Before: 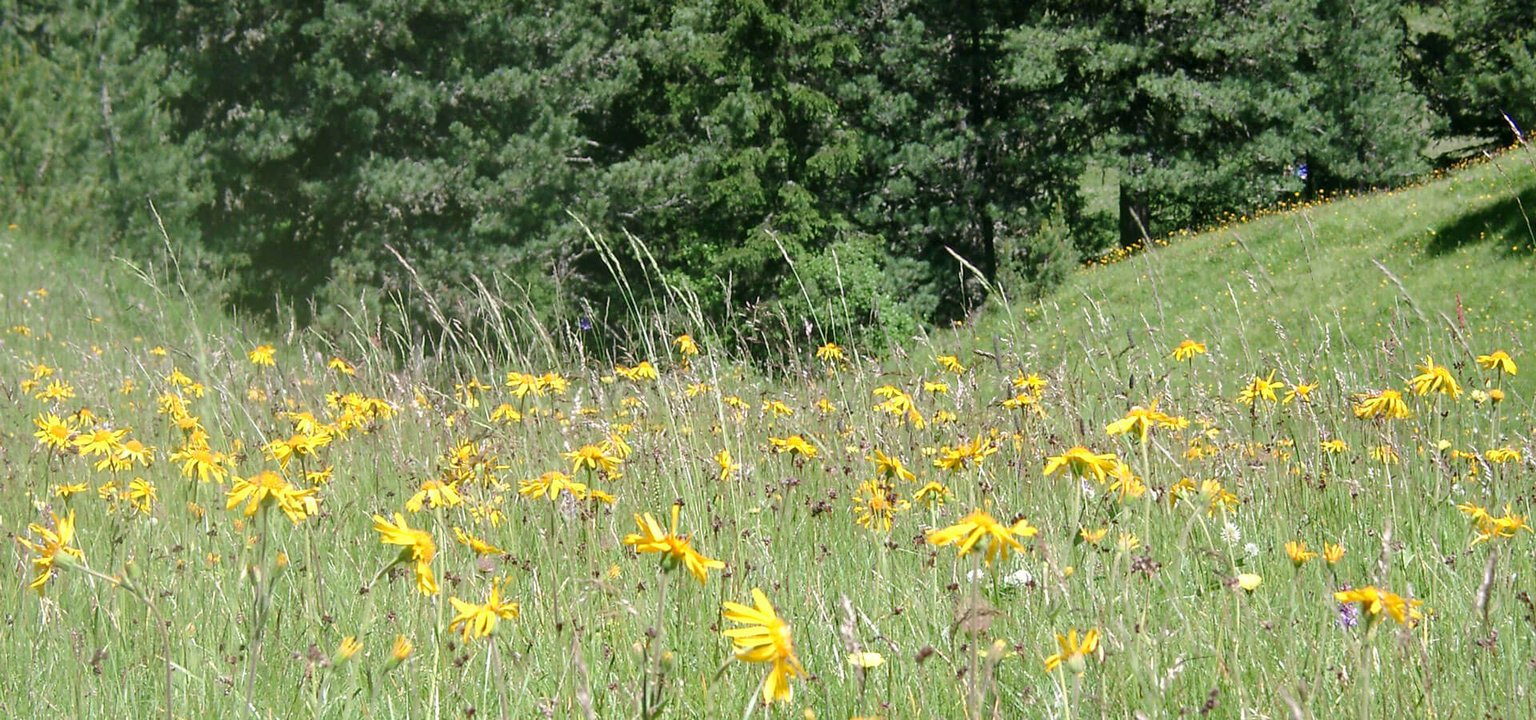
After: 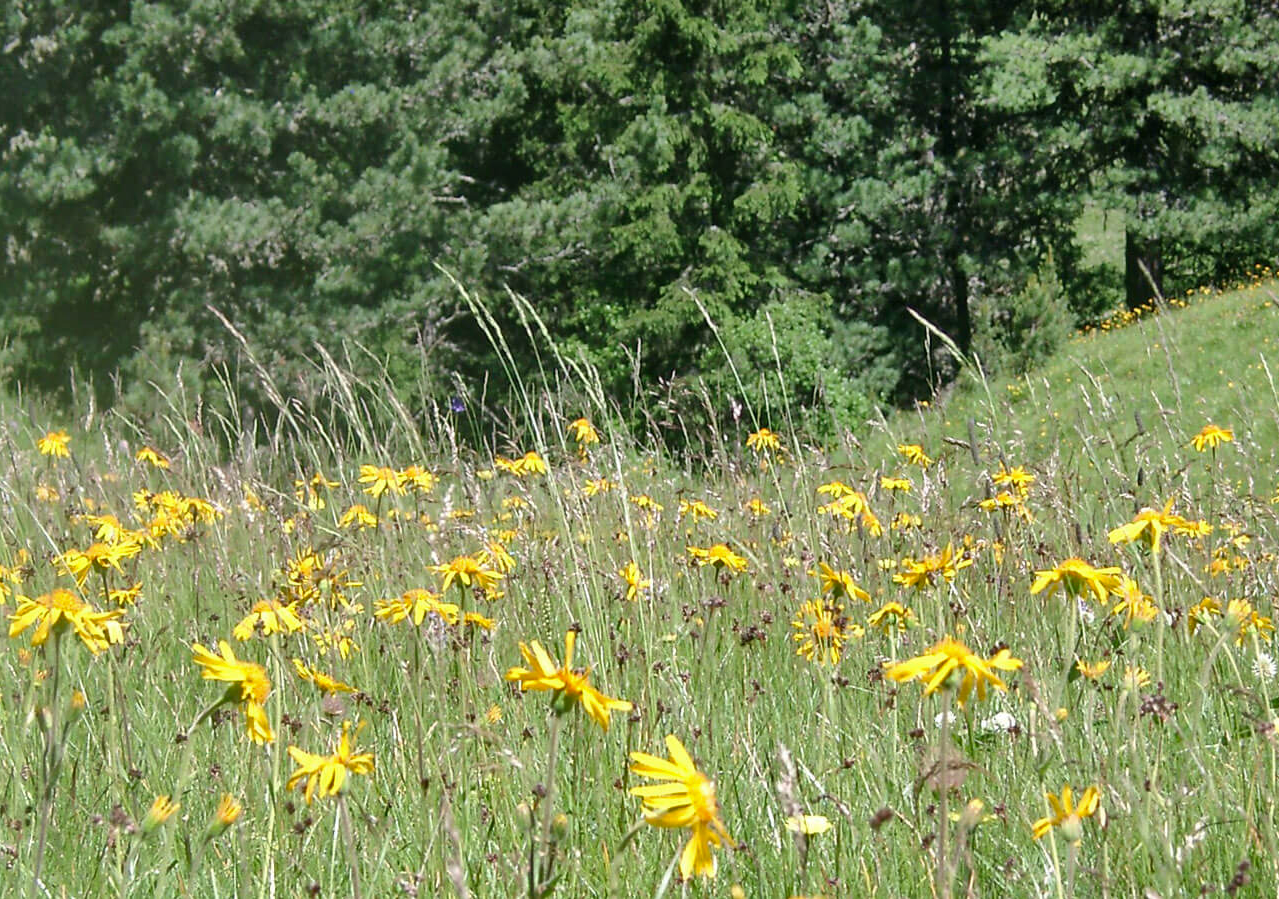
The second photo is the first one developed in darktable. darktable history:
crop and rotate: left 14.292%, right 19.041%
shadows and highlights: soften with gaussian
